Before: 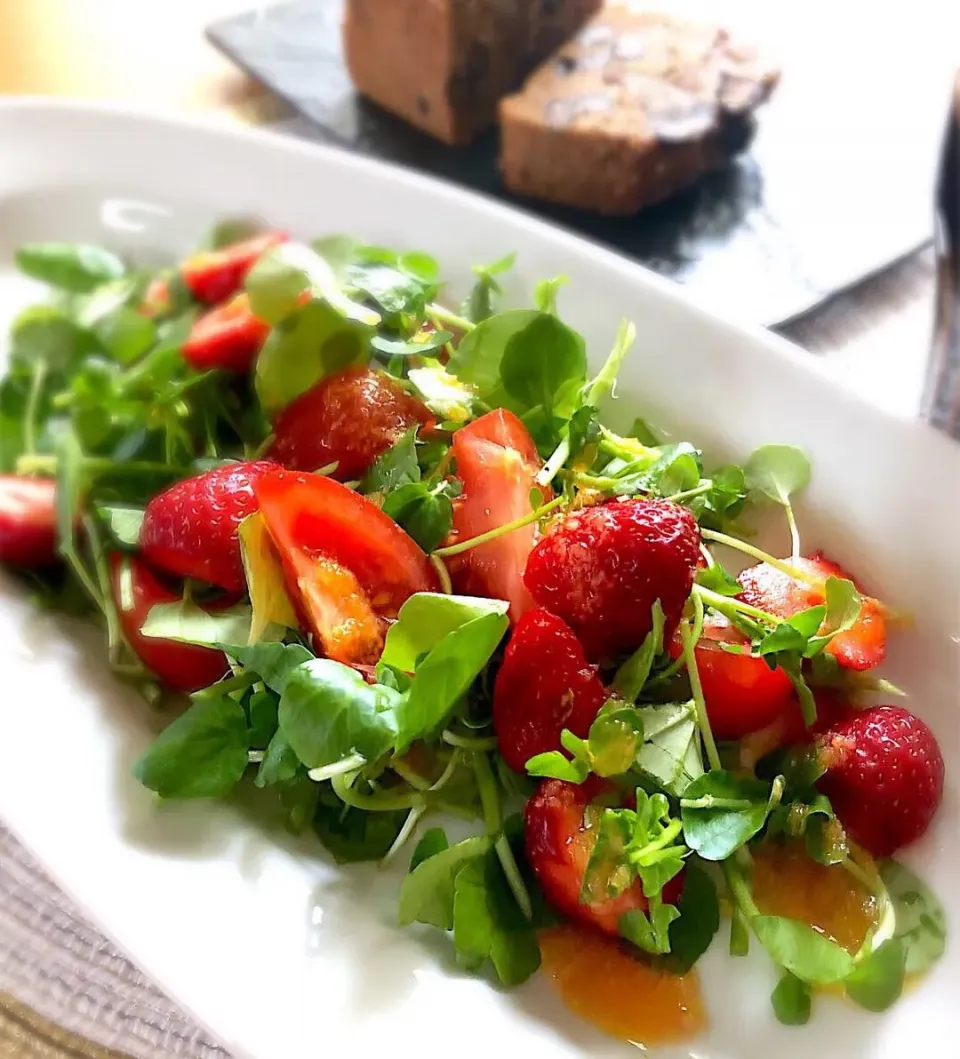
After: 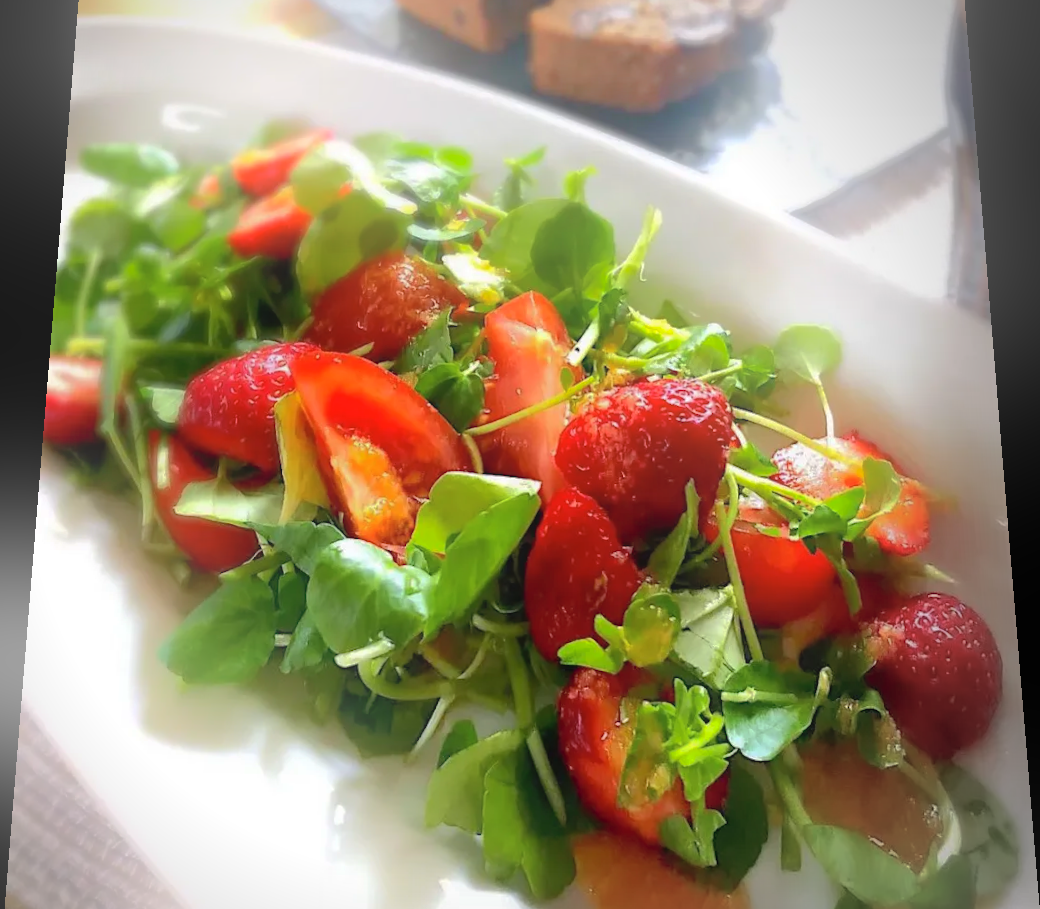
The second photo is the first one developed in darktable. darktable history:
bloom: on, module defaults
rotate and perspective: rotation 0.128°, lens shift (vertical) -0.181, lens shift (horizontal) -0.044, shear 0.001, automatic cropping off
crop: top 7.625%, bottom 8.027%
vignetting: center (-0.15, 0.013)
shadows and highlights: highlights -60
